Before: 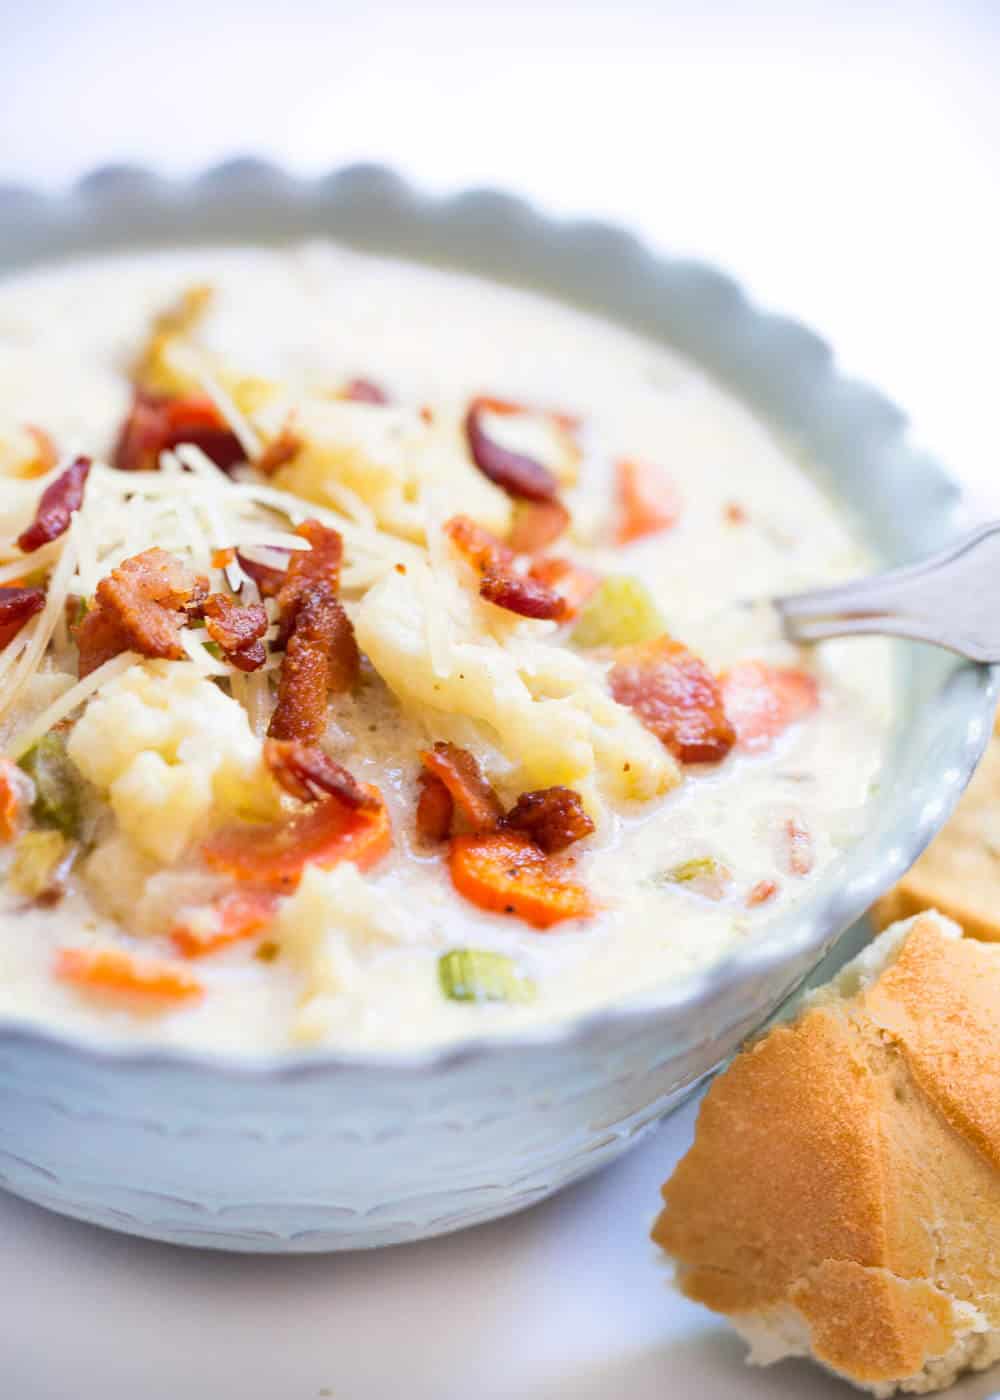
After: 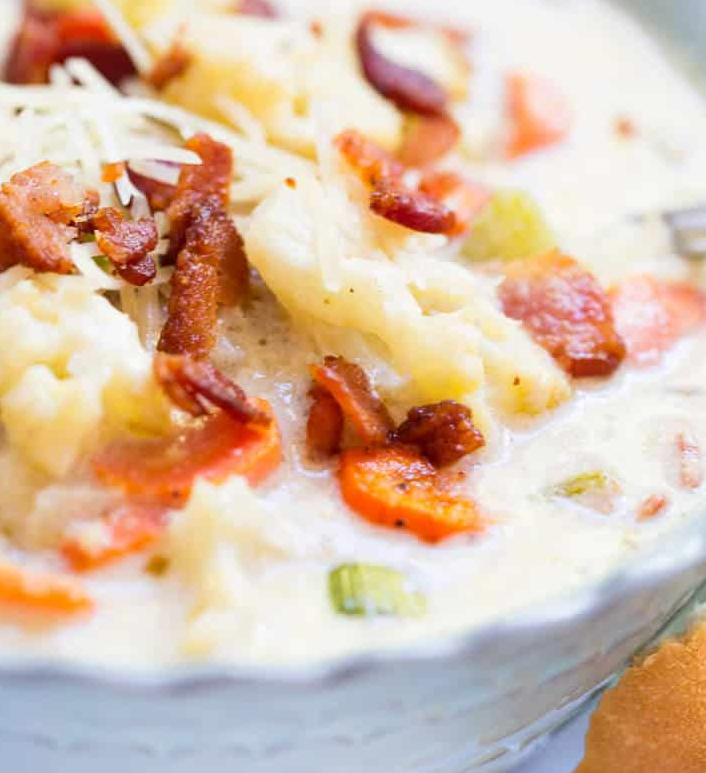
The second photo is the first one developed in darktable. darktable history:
crop: left 11.058%, top 27.626%, right 18.309%, bottom 17.11%
